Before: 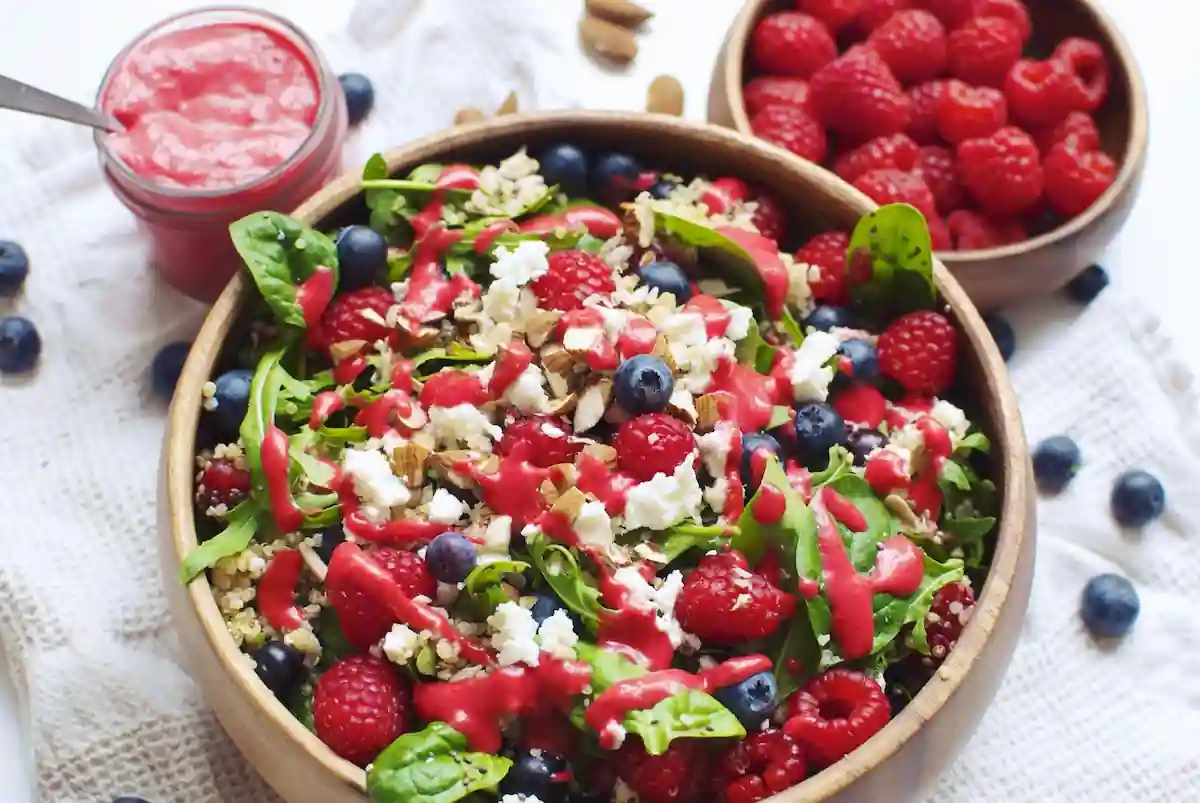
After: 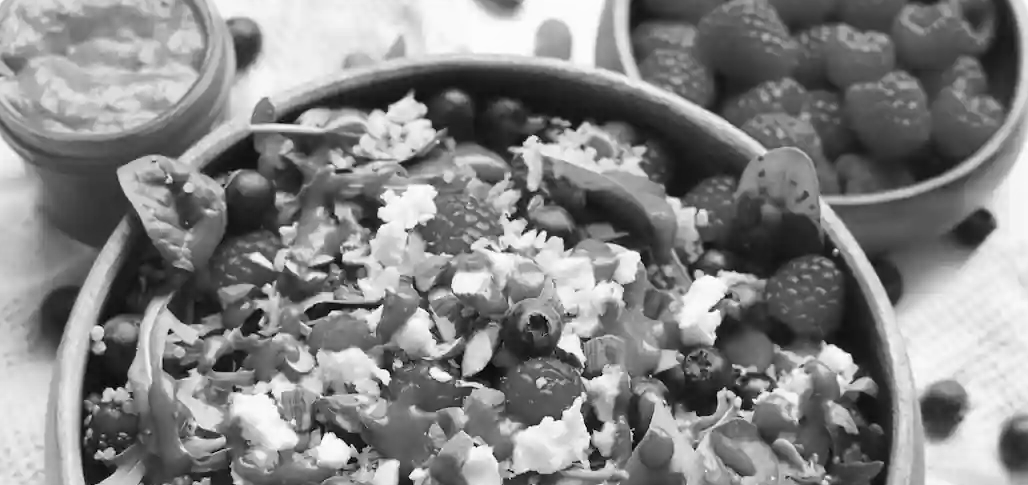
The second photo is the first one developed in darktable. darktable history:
monochrome: a -3.63, b -0.465
crop and rotate: left 9.345%, top 7.22%, right 4.982%, bottom 32.331%
